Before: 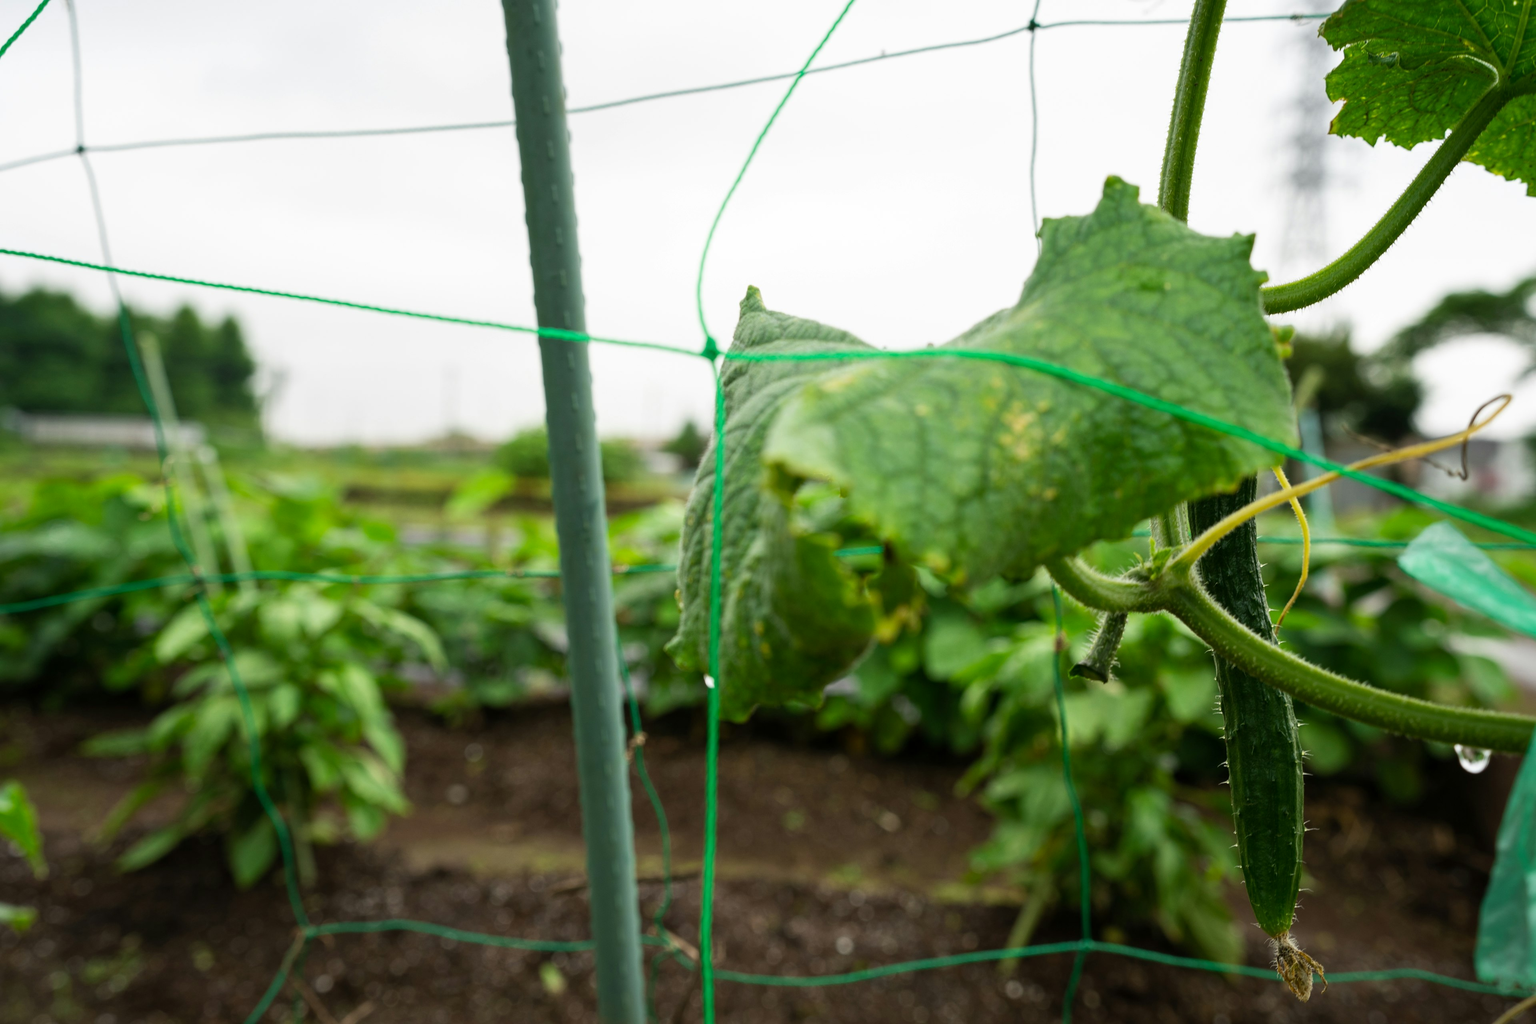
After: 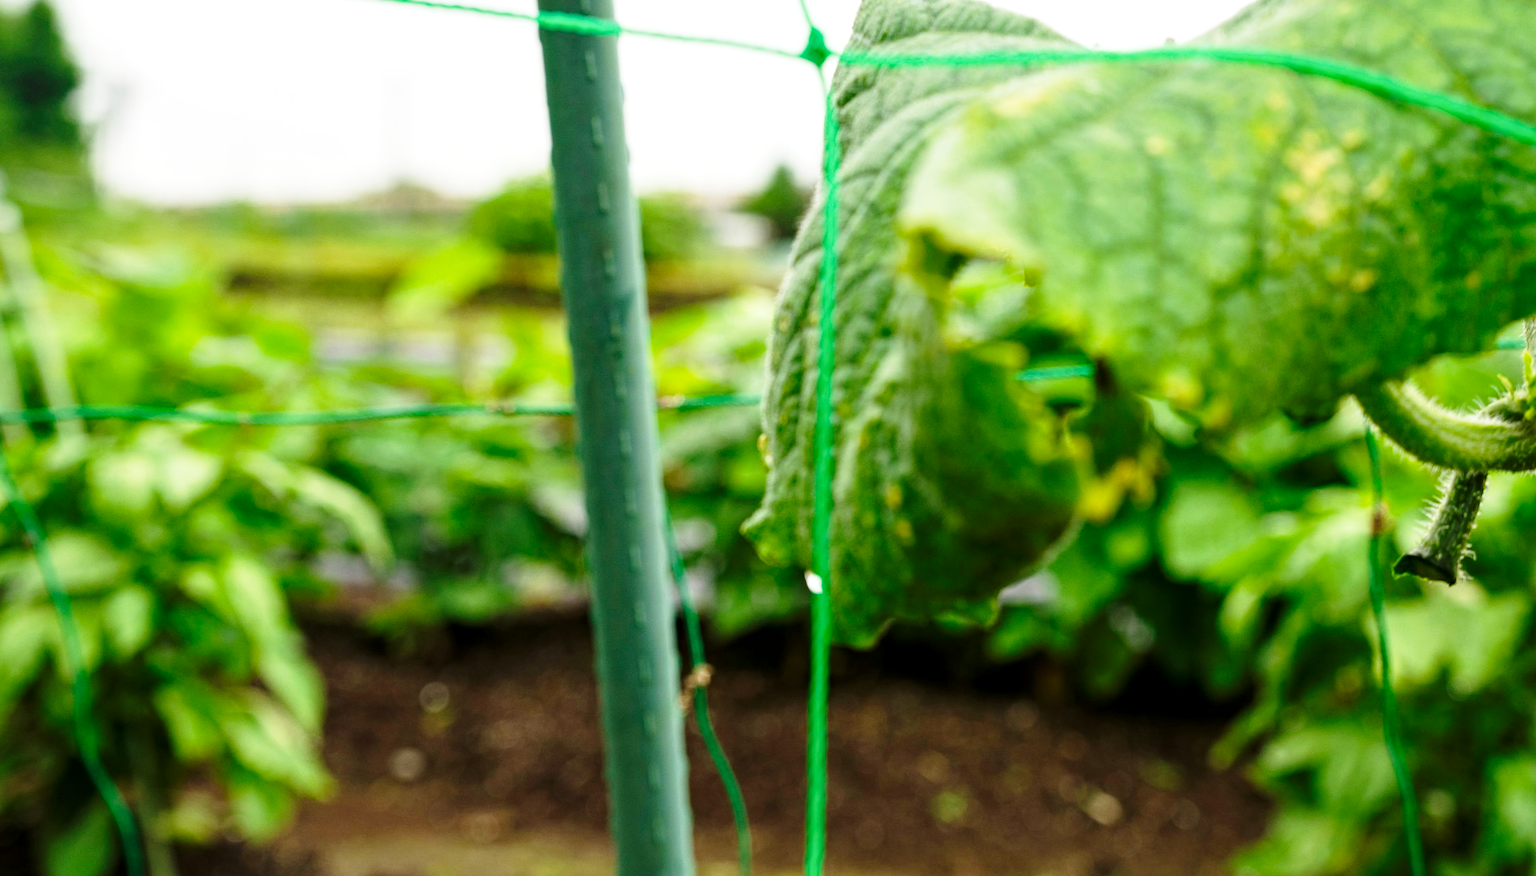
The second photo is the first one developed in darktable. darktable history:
local contrast: highlights 100%, shadows 100%, detail 120%, midtone range 0.2
crop: left 13.312%, top 31.28%, right 24.627%, bottom 15.582%
haze removal: compatibility mode true, adaptive false
base curve: curves: ch0 [(0, 0) (0.028, 0.03) (0.121, 0.232) (0.46, 0.748) (0.859, 0.968) (1, 1)], preserve colors none
